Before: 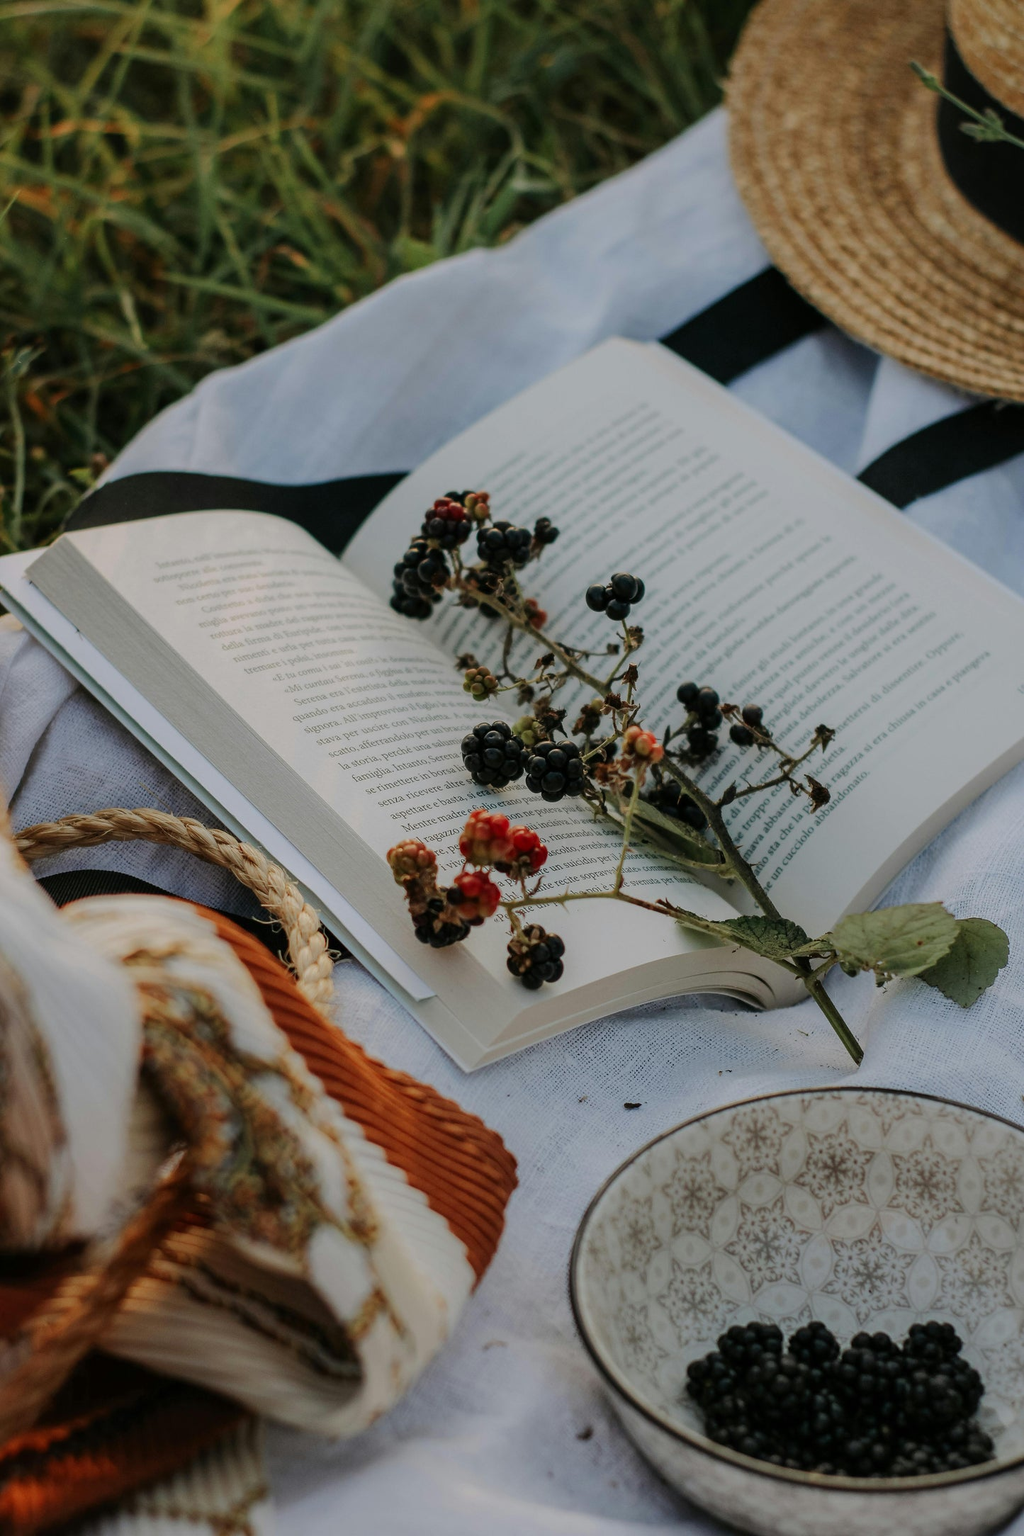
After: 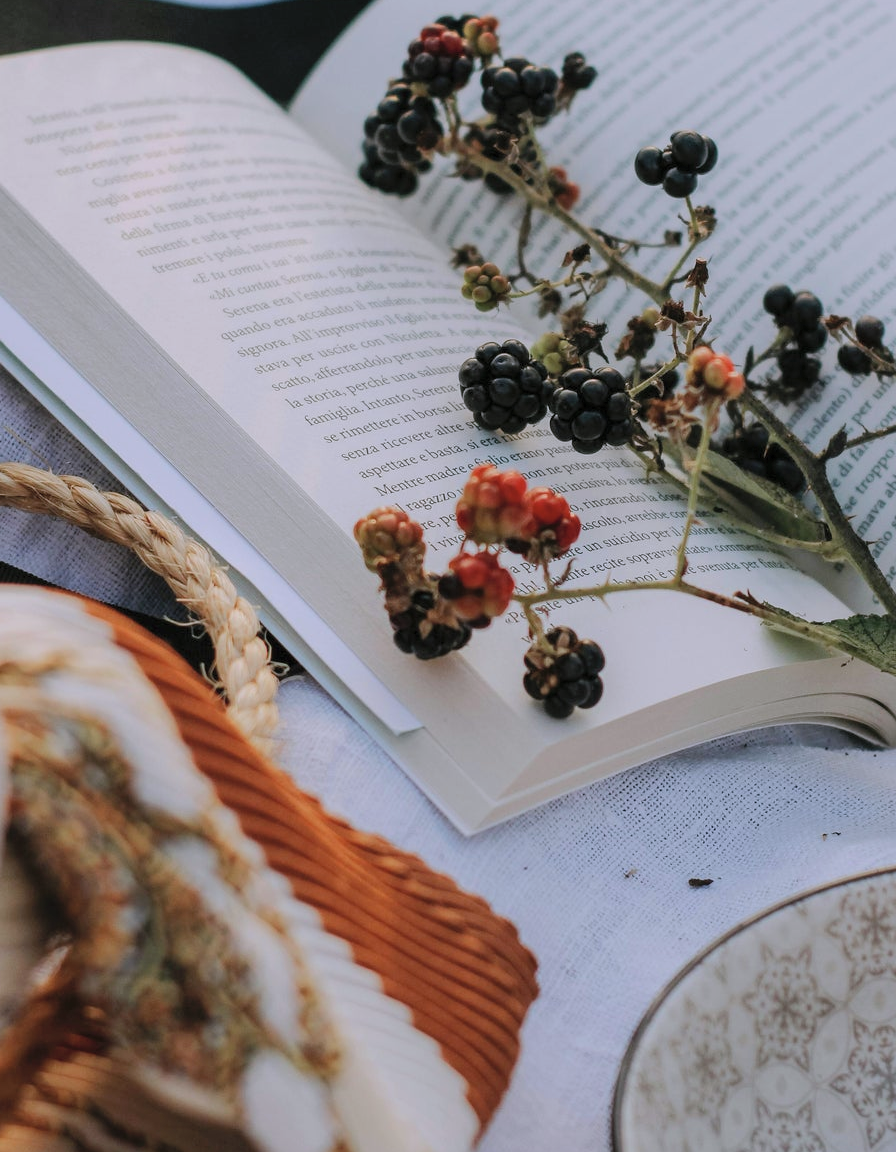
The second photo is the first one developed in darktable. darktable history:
crop: left 13.312%, top 31.28%, right 24.627%, bottom 15.582%
color balance: on, module defaults
white balance: red 1.004, blue 1.096
contrast brightness saturation: brightness 0.15
